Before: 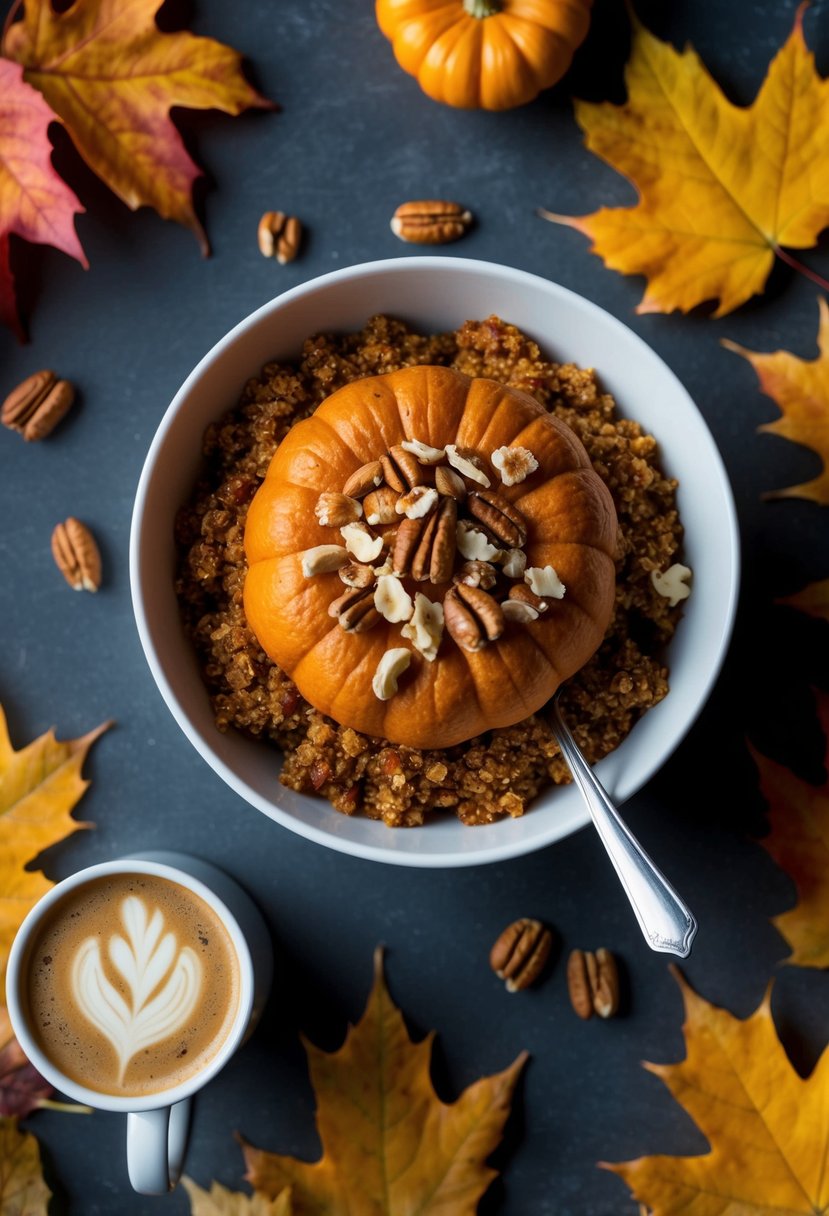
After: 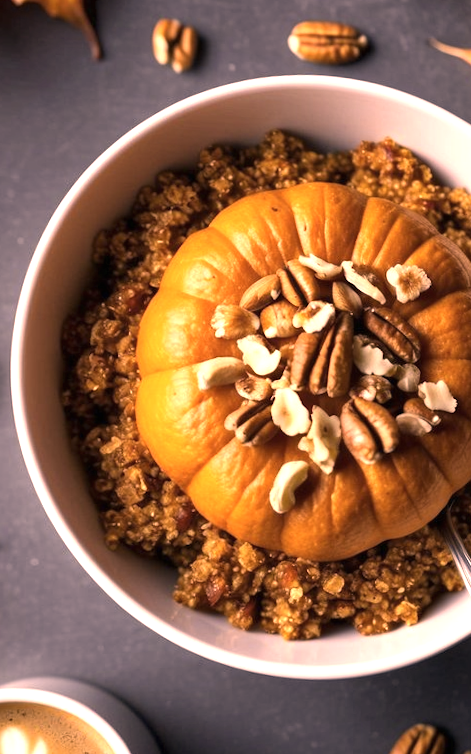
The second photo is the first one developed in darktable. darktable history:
crop: left 16.202%, top 11.208%, right 26.045%, bottom 20.557%
rotate and perspective: rotation -0.013°, lens shift (vertical) -0.027, lens shift (horizontal) 0.178, crop left 0.016, crop right 0.989, crop top 0.082, crop bottom 0.918
exposure: black level correction 0, exposure 1.1 EV, compensate exposure bias true, compensate highlight preservation false
white balance: red 0.925, blue 1.046
color correction: highlights a* 40, highlights b* 40, saturation 0.69
